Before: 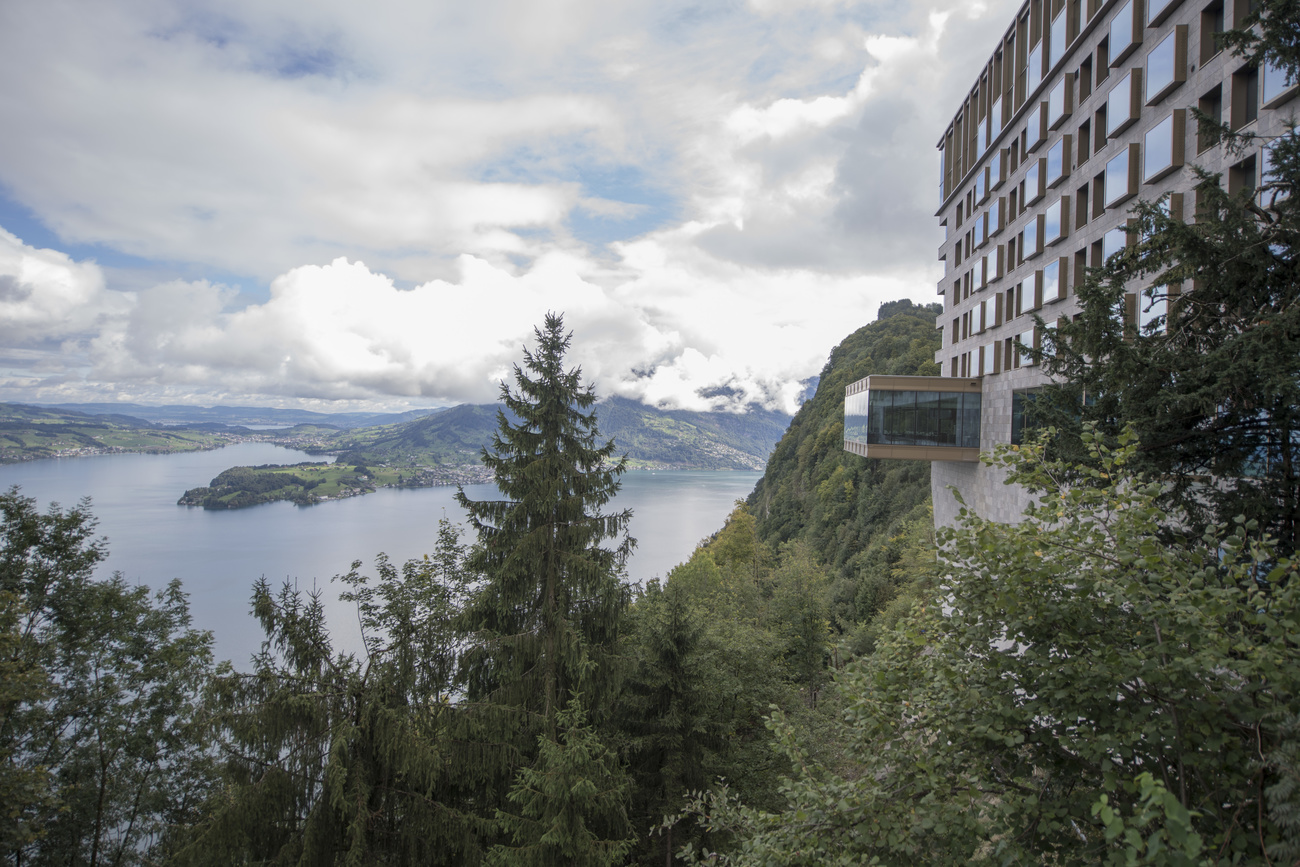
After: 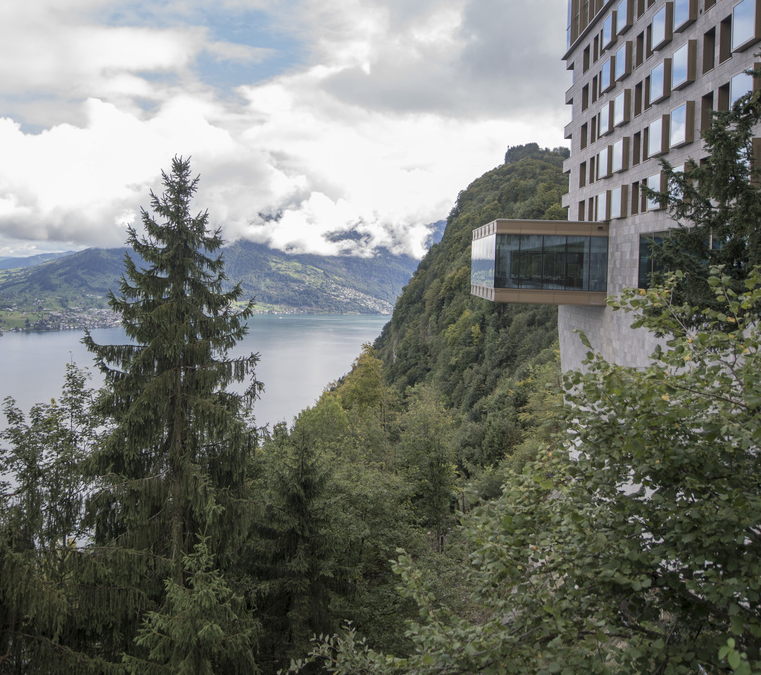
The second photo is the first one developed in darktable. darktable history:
crop and rotate: left 28.712%, top 18.07%, right 12.733%, bottom 4.072%
local contrast: mode bilateral grid, contrast 21, coarseness 51, detail 119%, midtone range 0.2
